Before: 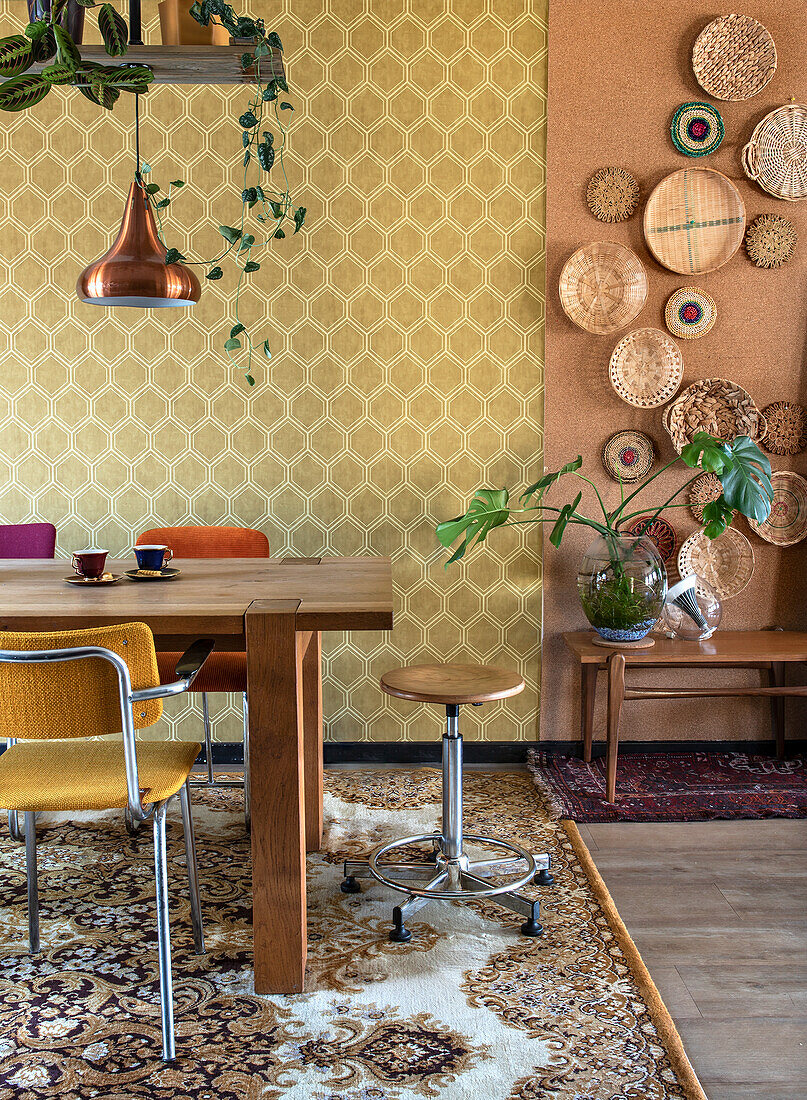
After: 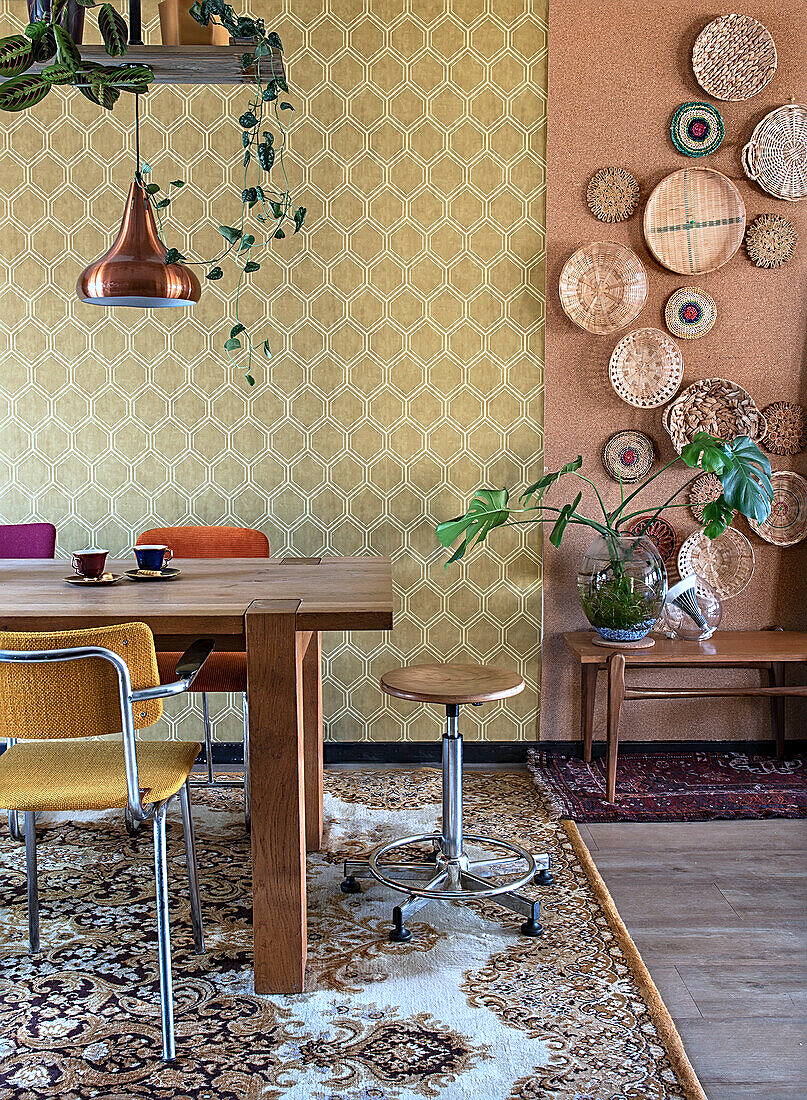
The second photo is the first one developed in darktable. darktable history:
haze removal: strength 0.01, distance 0.253, compatibility mode true, adaptive false
color calibration: illuminant custom, x 0.371, y 0.381, temperature 4282.95 K
sharpen: on, module defaults
